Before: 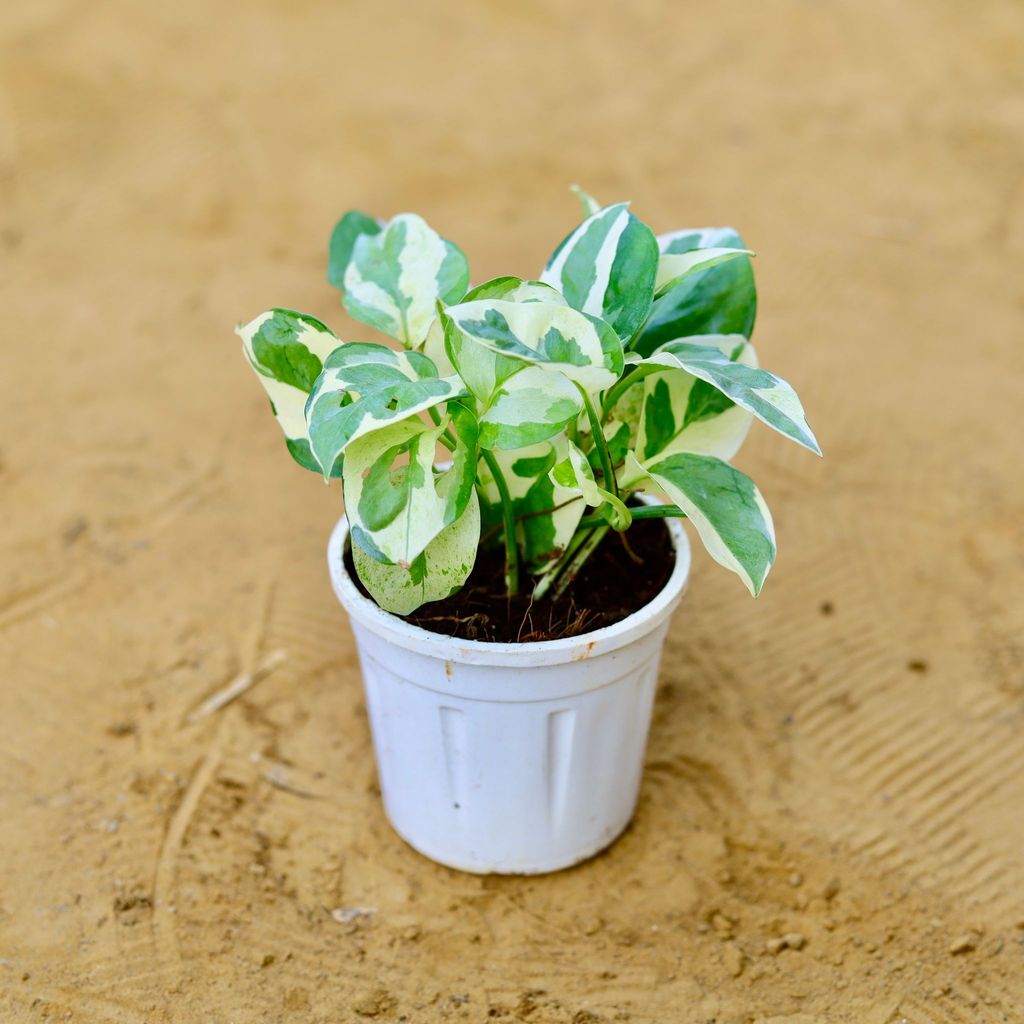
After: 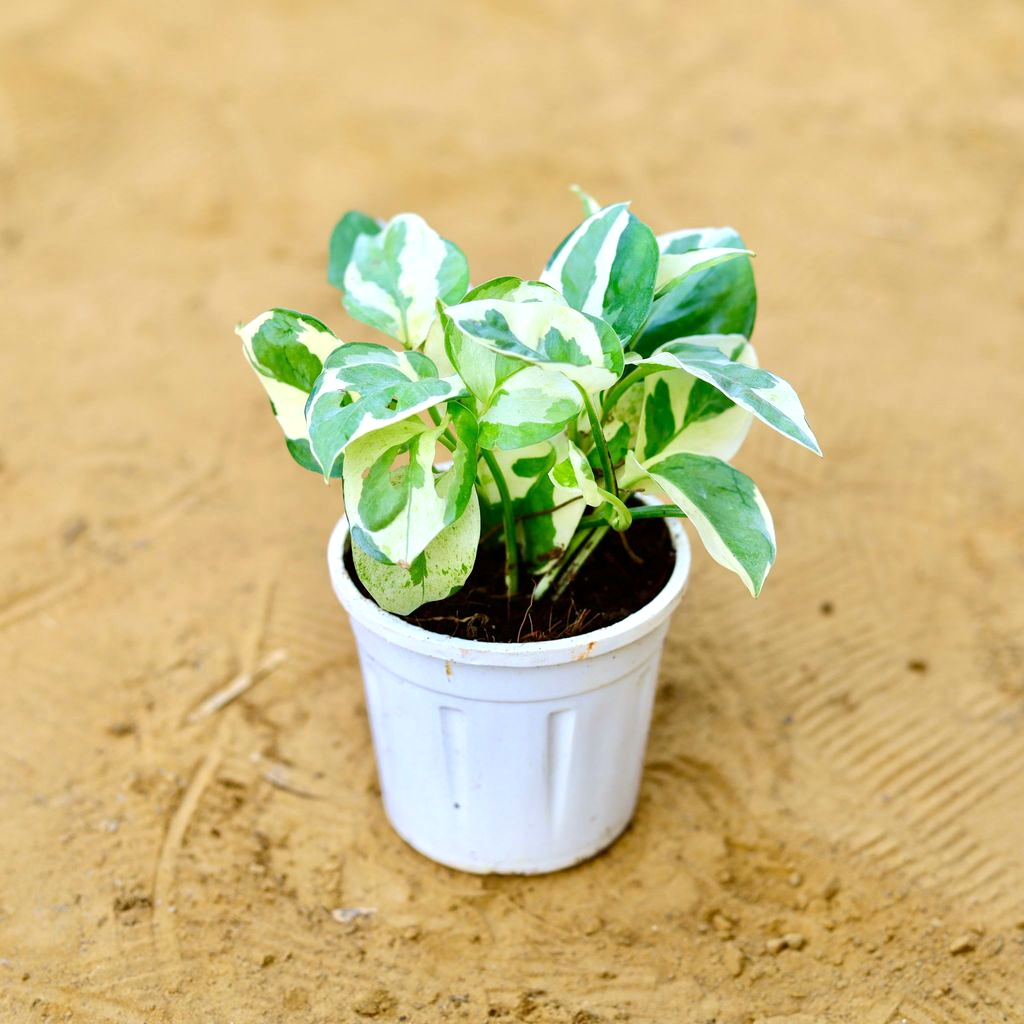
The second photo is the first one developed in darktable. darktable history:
tone equalizer: -8 EV -0.402 EV, -7 EV -0.407 EV, -6 EV -0.364 EV, -5 EV -0.183 EV, -3 EV 0.249 EV, -2 EV 0.356 EV, -1 EV 0.377 EV, +0 EV 0.415 EV, mask exposure compensation -0.493 EV
